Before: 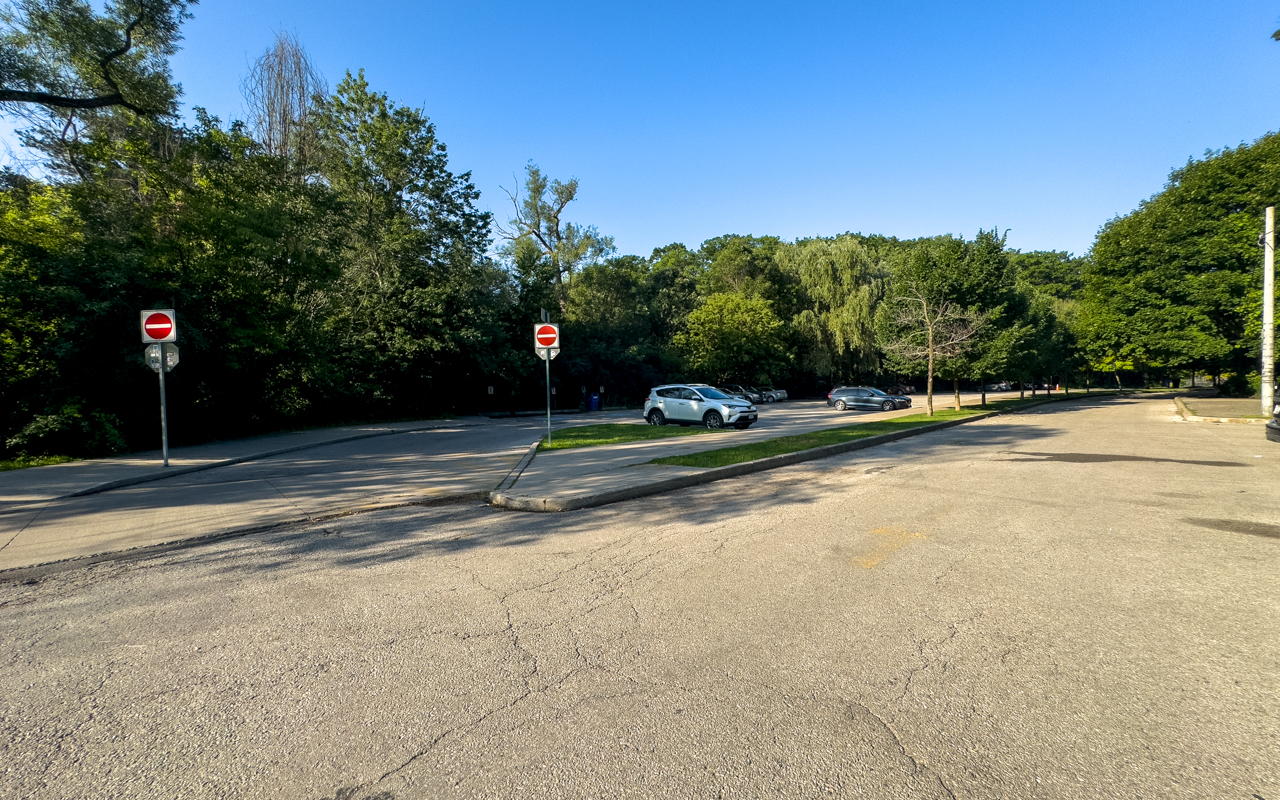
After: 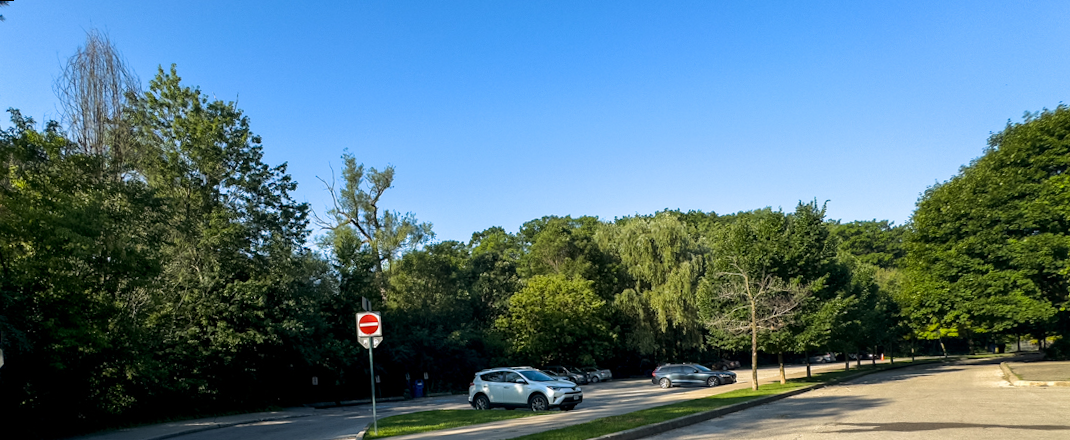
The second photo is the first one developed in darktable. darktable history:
crop and rotate: left 11.812%, bottom 42.776%
rotate and perspective: rotation -2.12°, lens shift (vertical) 0.009, lens shift (horizontal) -0.008, automatic cropping original format, crop left 0.036, crop right 0.964, crop top 0.05, crop bottom 0.959
